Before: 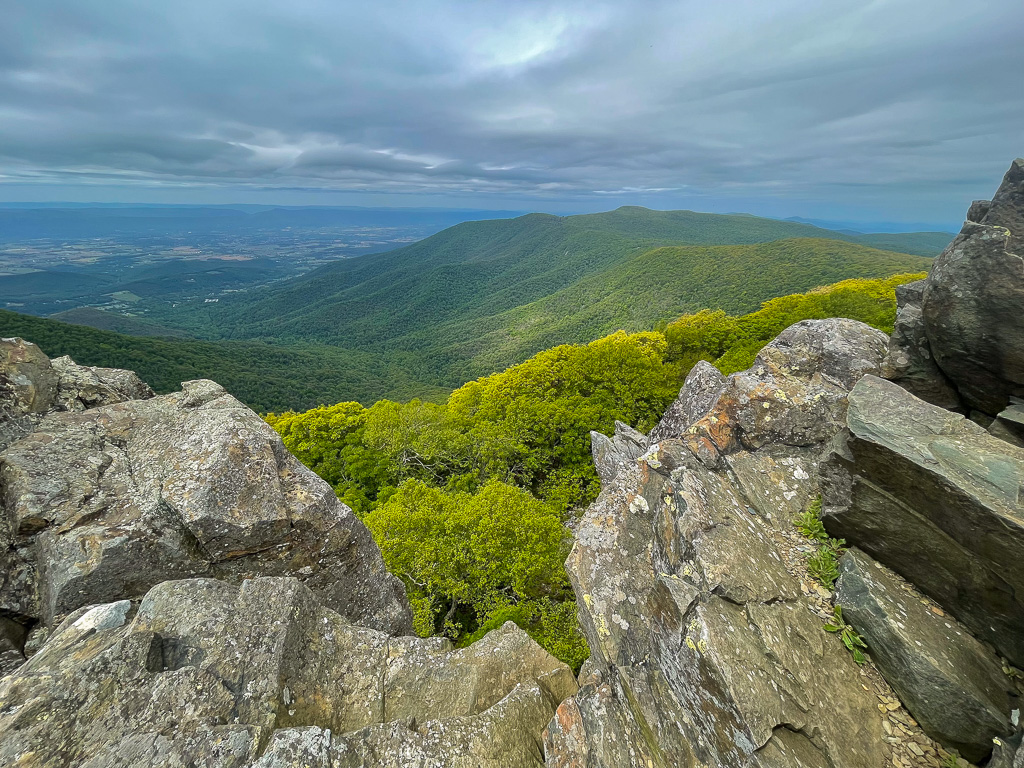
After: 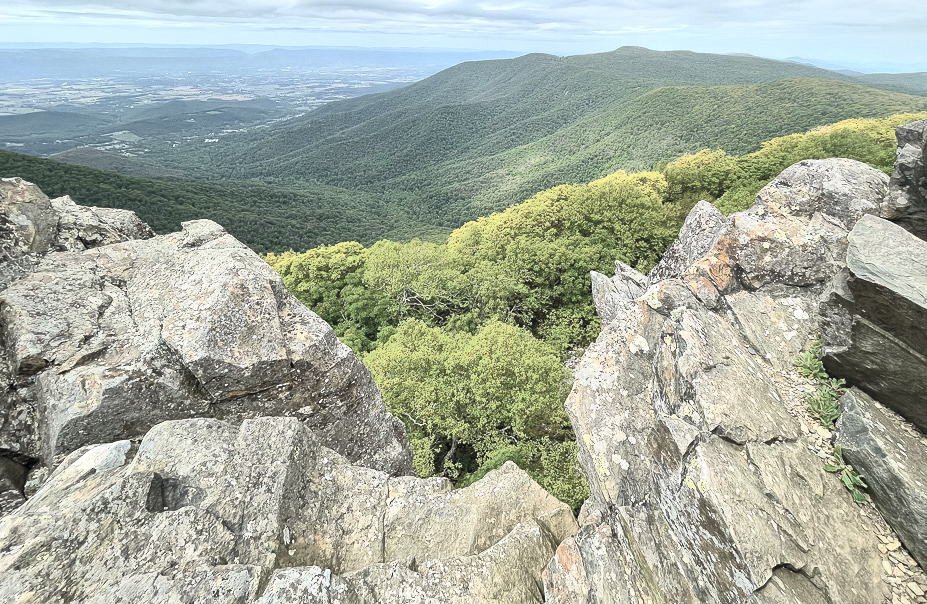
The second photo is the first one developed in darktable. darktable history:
crop: top 20.916%, right 9.437%, bottom 0.316%
color zones: curves: ch0 [(0, 0.5) (0.125, 0.4) (0.25, 0.5) (0.375, 0.4) (0.5, 0.4) (0.625, 0.6) (0.75, 0.6) (0.875, 0.5)]; ch1 [(0, 0.35) (0.125, 0.45) (0.25, 0.35) (0.375, 0.35) (0.5, 0.35) (0.625, 0.35) (0.75, 0.45) (0.875, 0.35)]; ch2 [(0, 0.6) (0.125, 0.5) (0.25, 0.5) (0.375, 0.6) (0.5, 0.6) (0.625, 0.5) (0.75, 0.5) (0.875, 0.5)]
contrast brightness saturation: contrast 0.43, brightness 0.56, saturation -0.19
